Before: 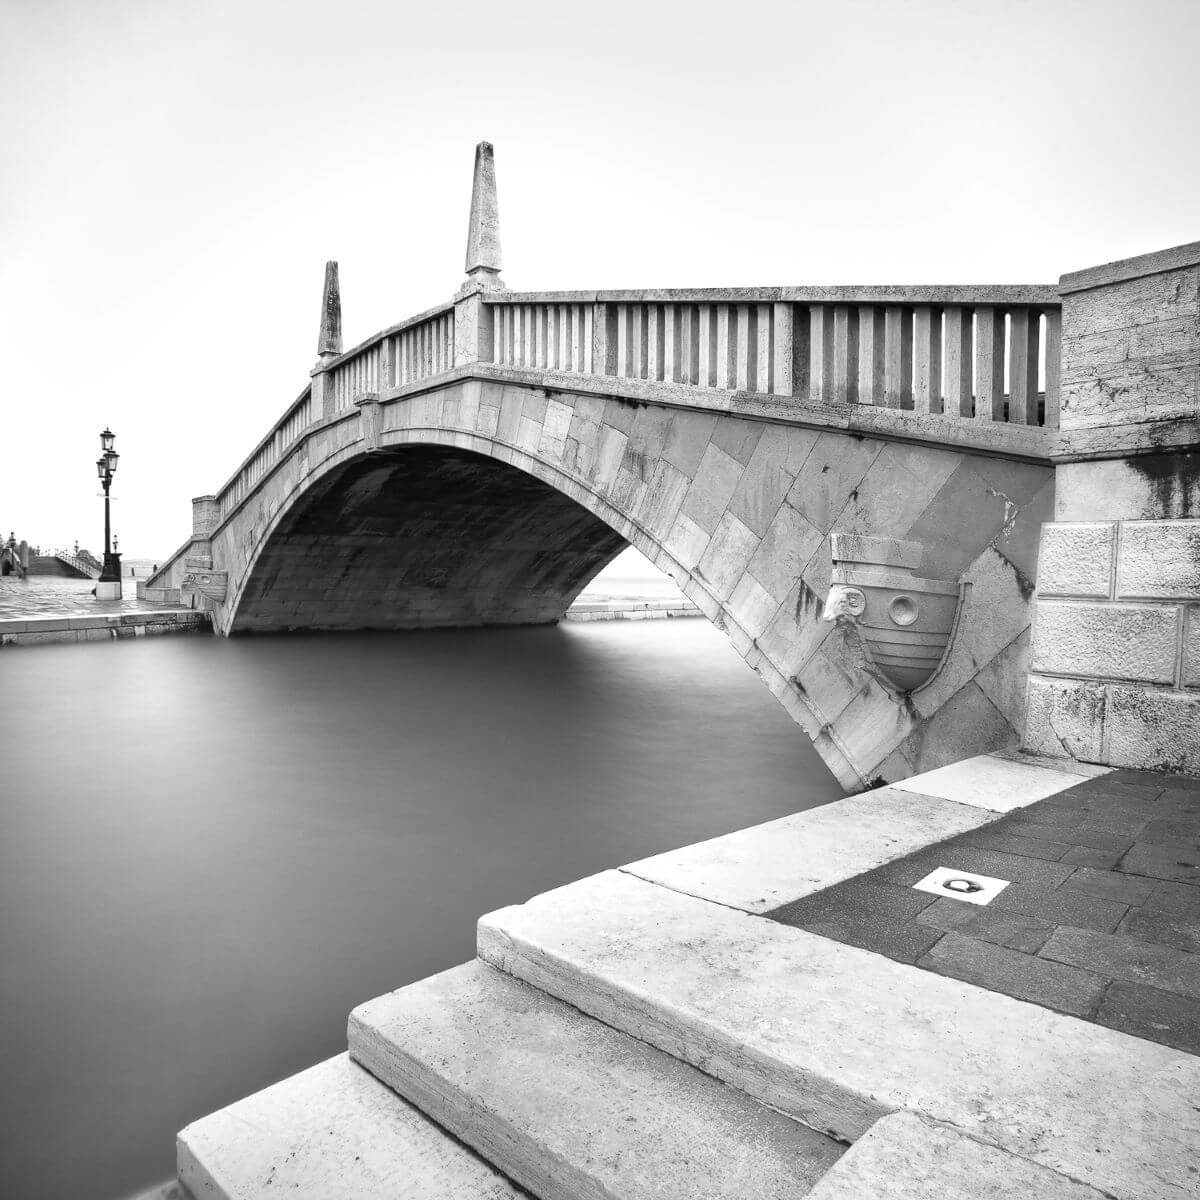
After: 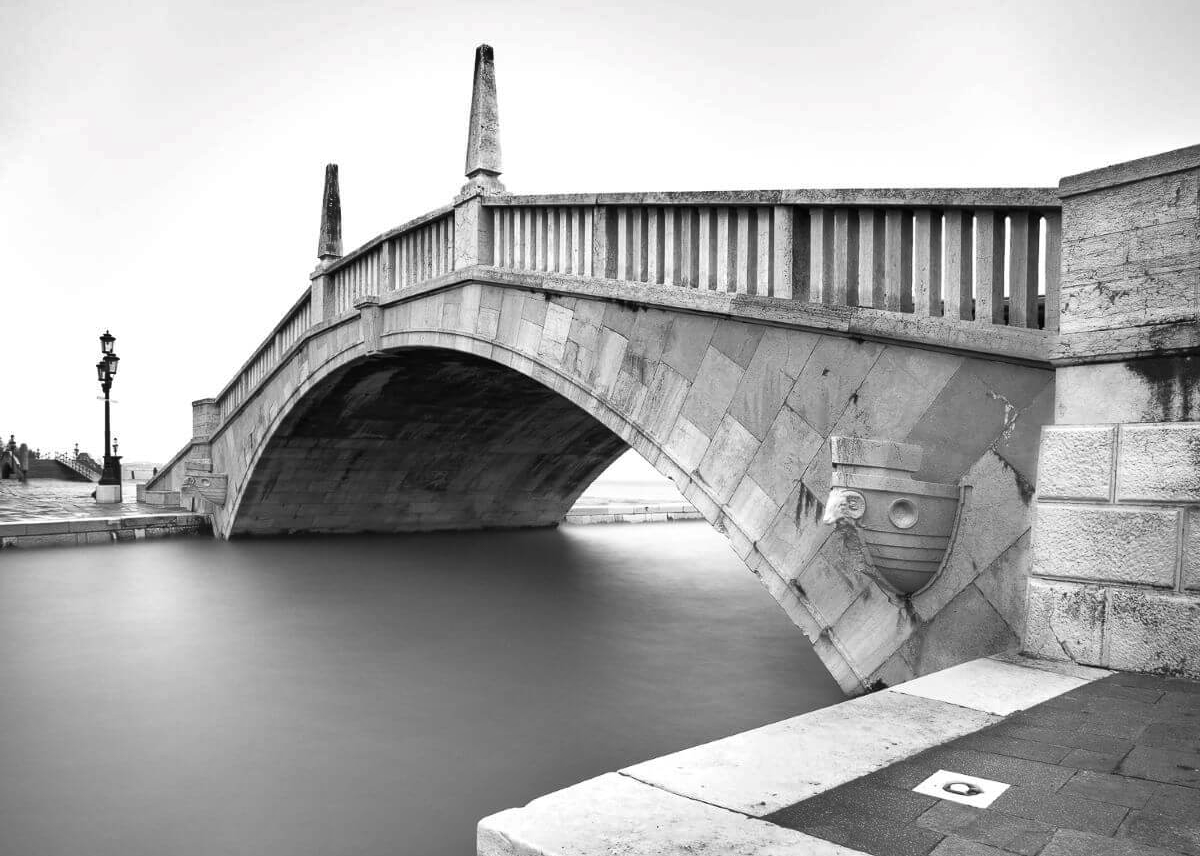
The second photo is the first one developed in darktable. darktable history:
crop and rotate: top 8.122%, bottom 20.51%
shadows and highlights: low approximation 0.01, soften with gaussian
